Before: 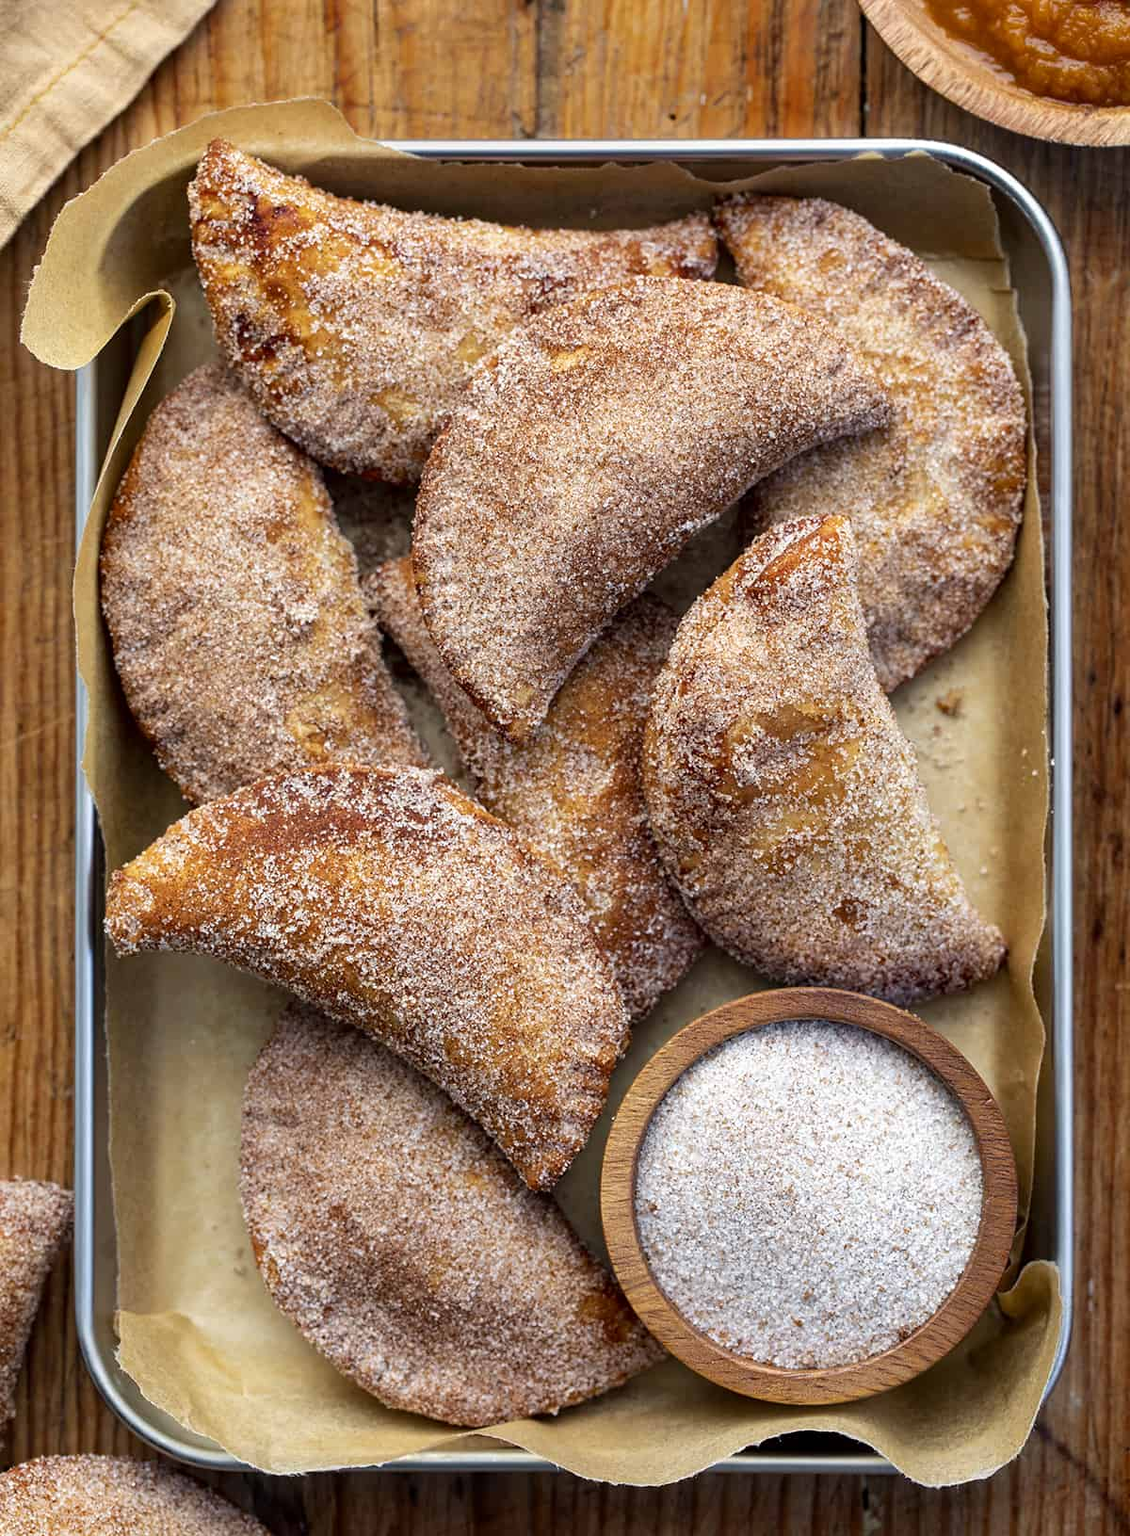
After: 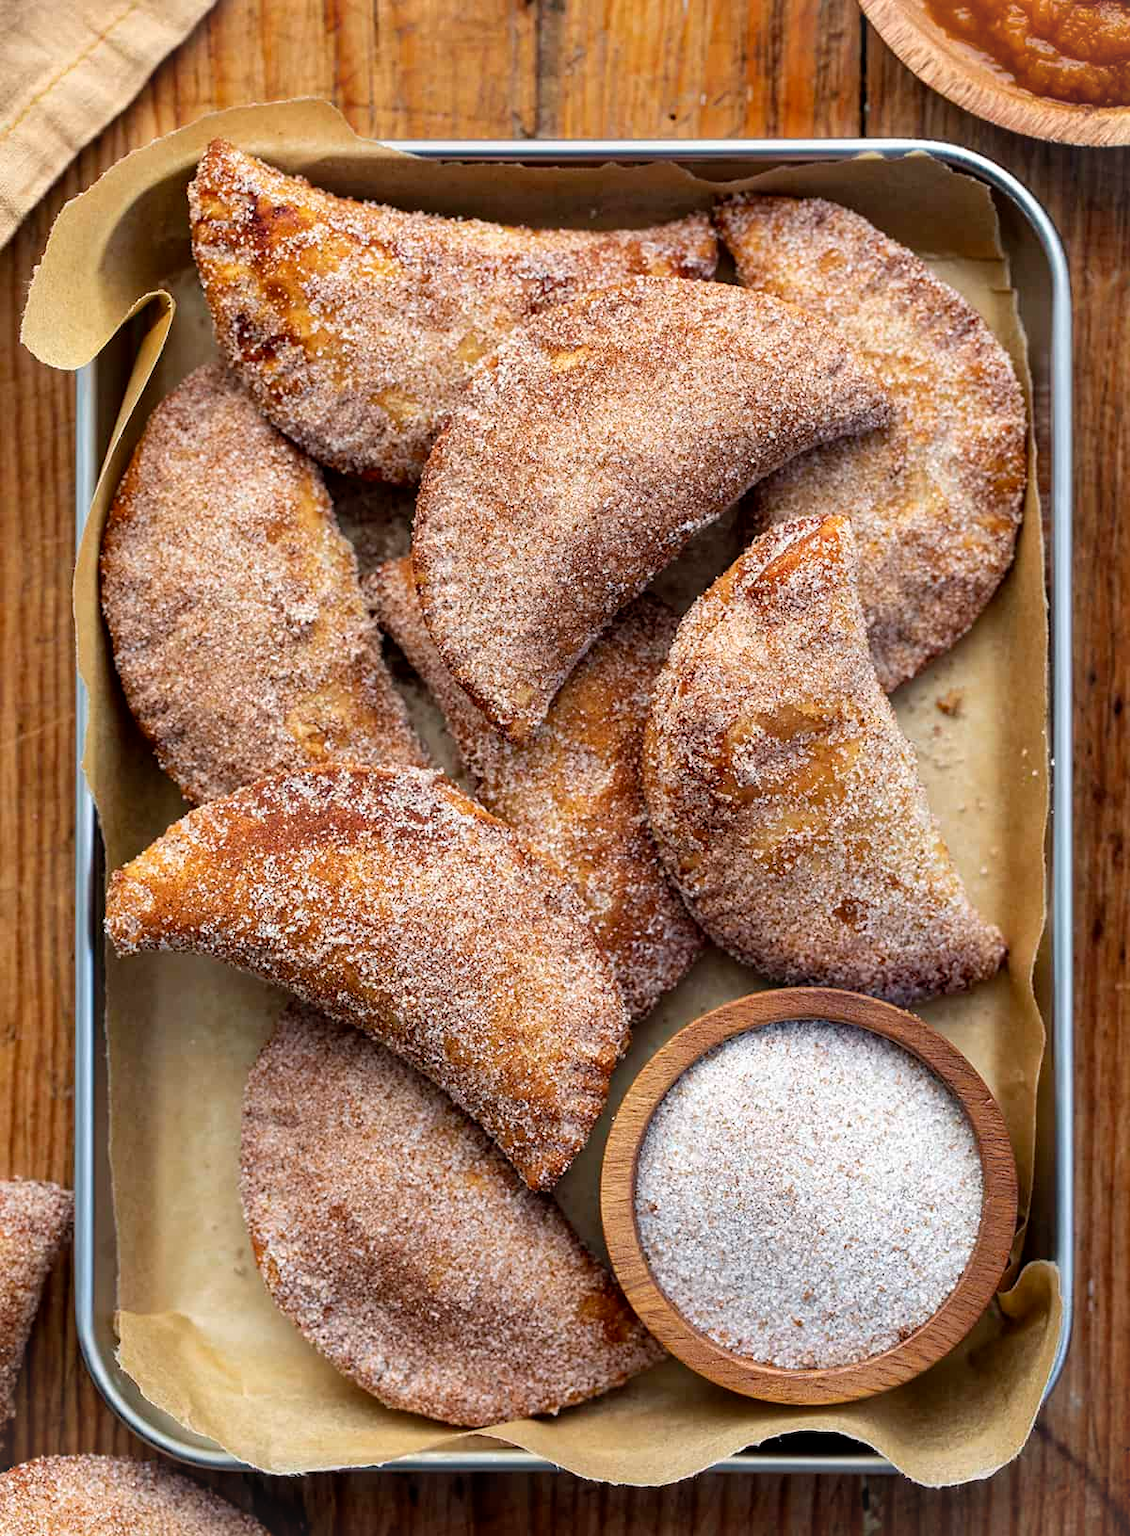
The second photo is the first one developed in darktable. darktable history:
vignetting: fall-off start 100%, brightness 0.05, saturation 0 | blend: blend mode normal, opacity 75%; mask: uniform (no mask)
